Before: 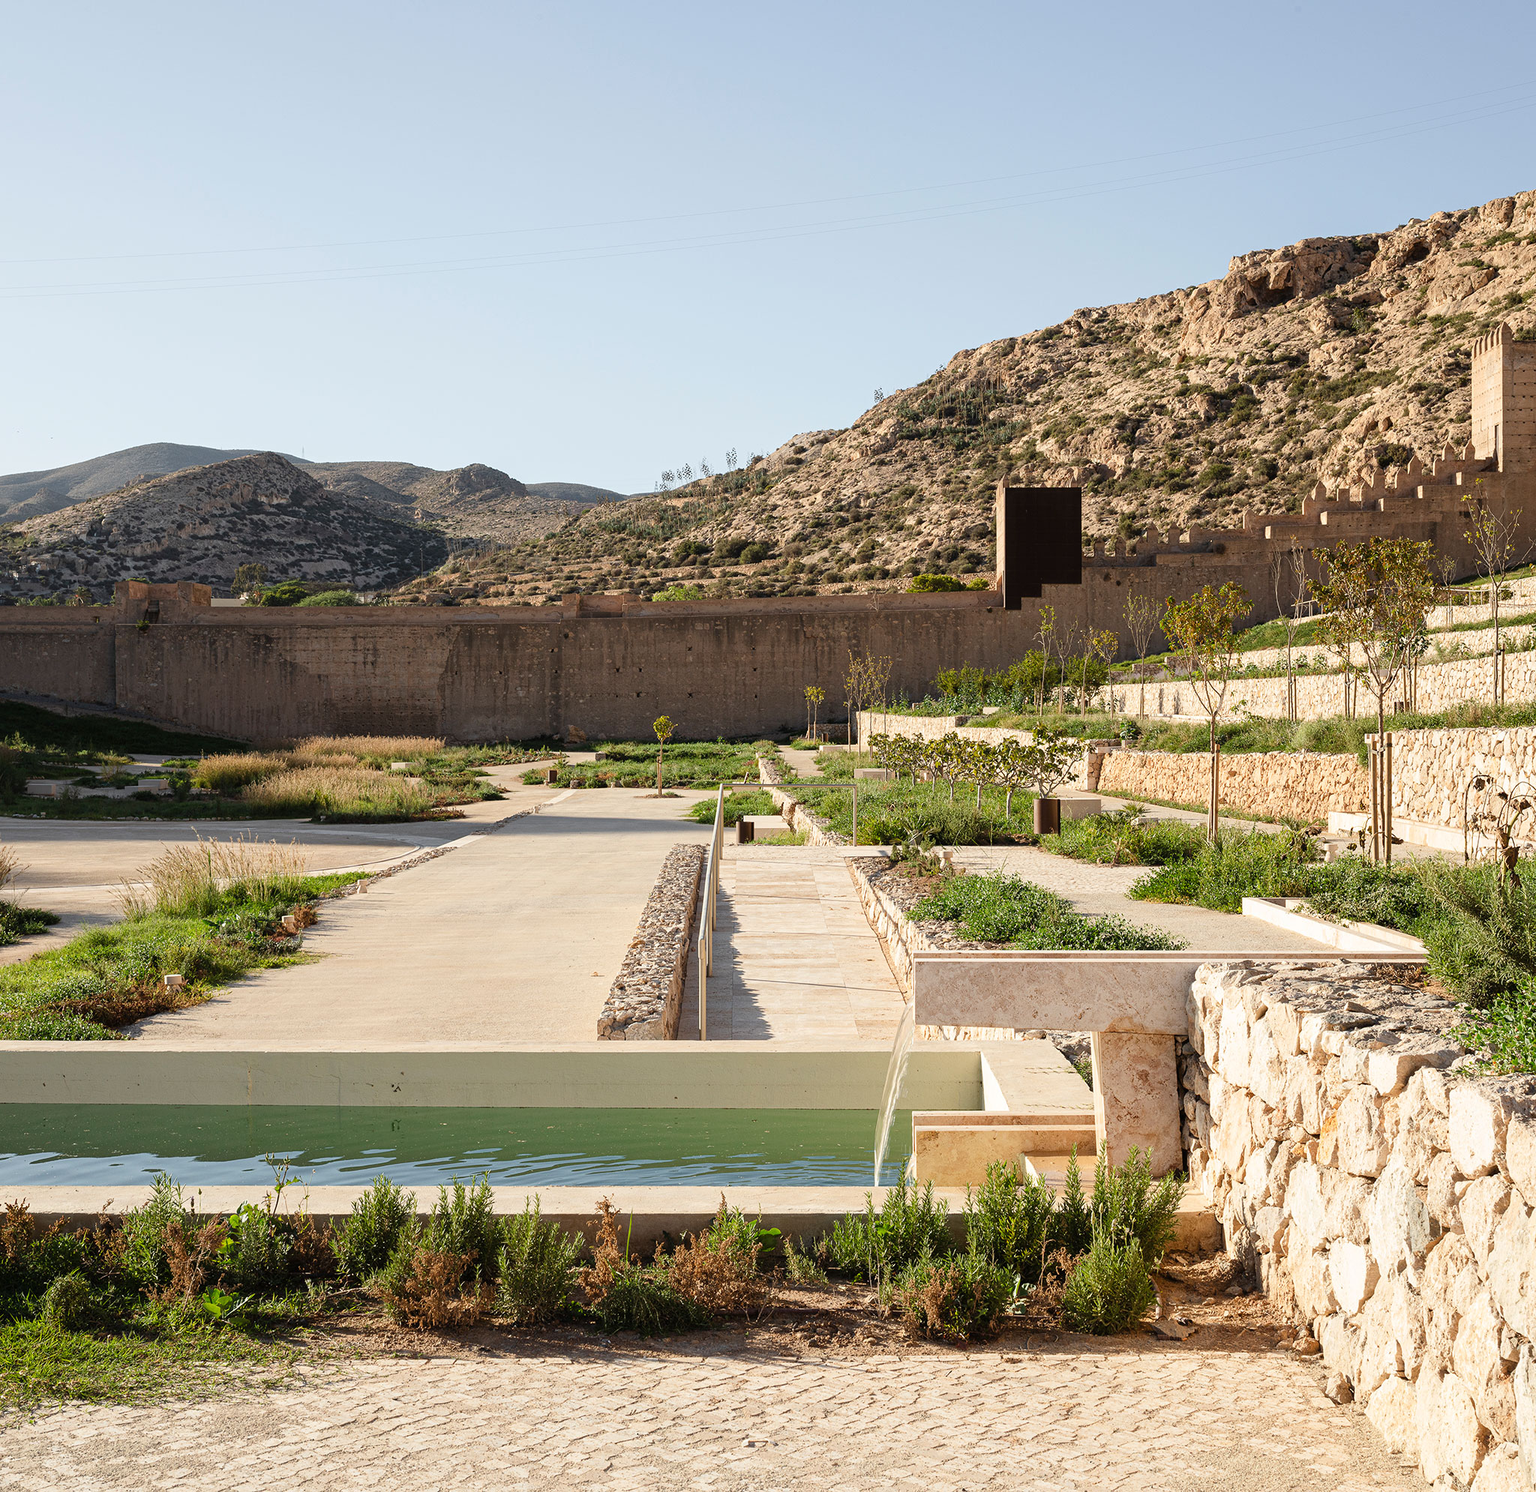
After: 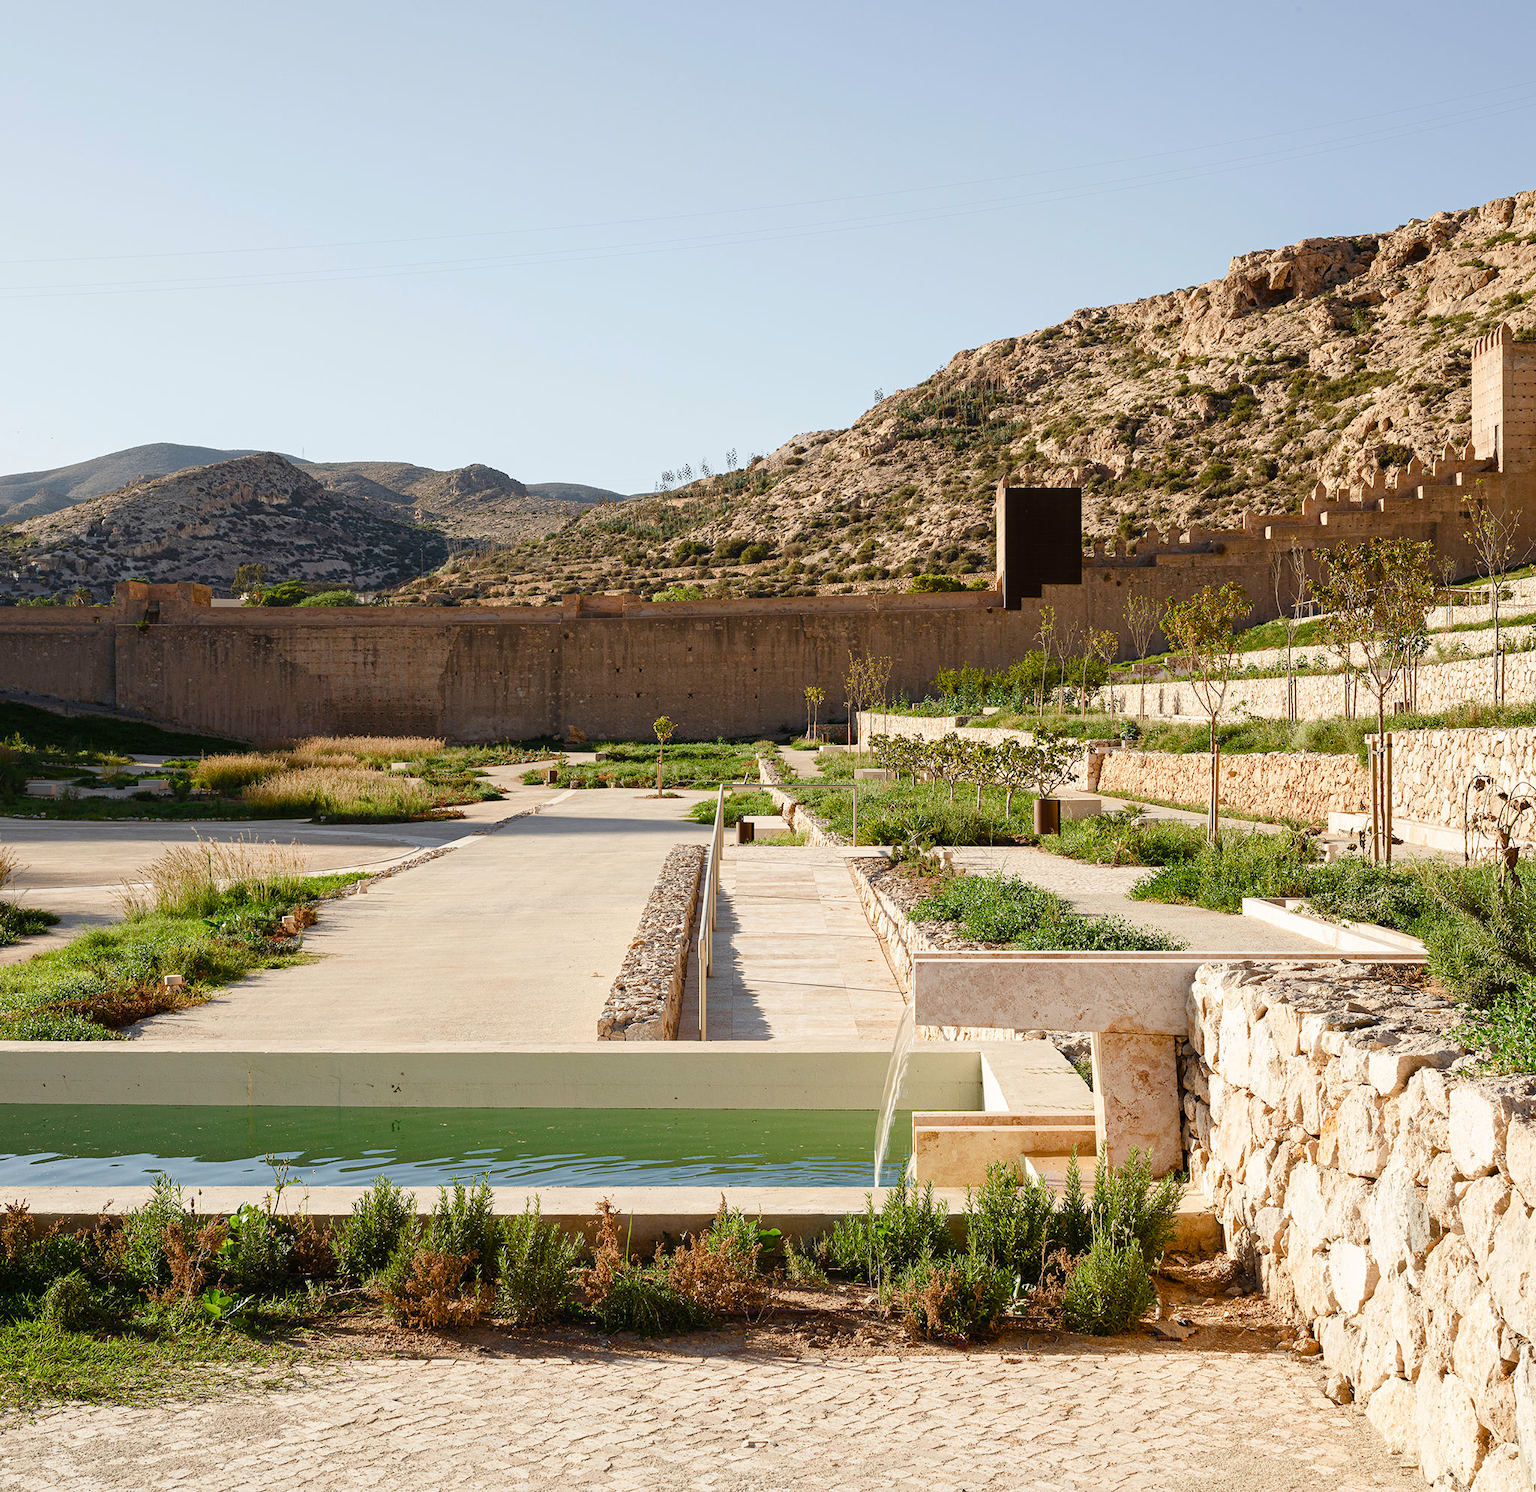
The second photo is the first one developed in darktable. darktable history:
color balance rgb: global offset › hue 172.15°, linear chroma grading › global chroma 8.757%, perceptual saturation grading › global saturation 20%, perceptual saturation grading › highlights -48.942%, perceptual saturation grading › shadows 24.659%, global vibrance 20%
